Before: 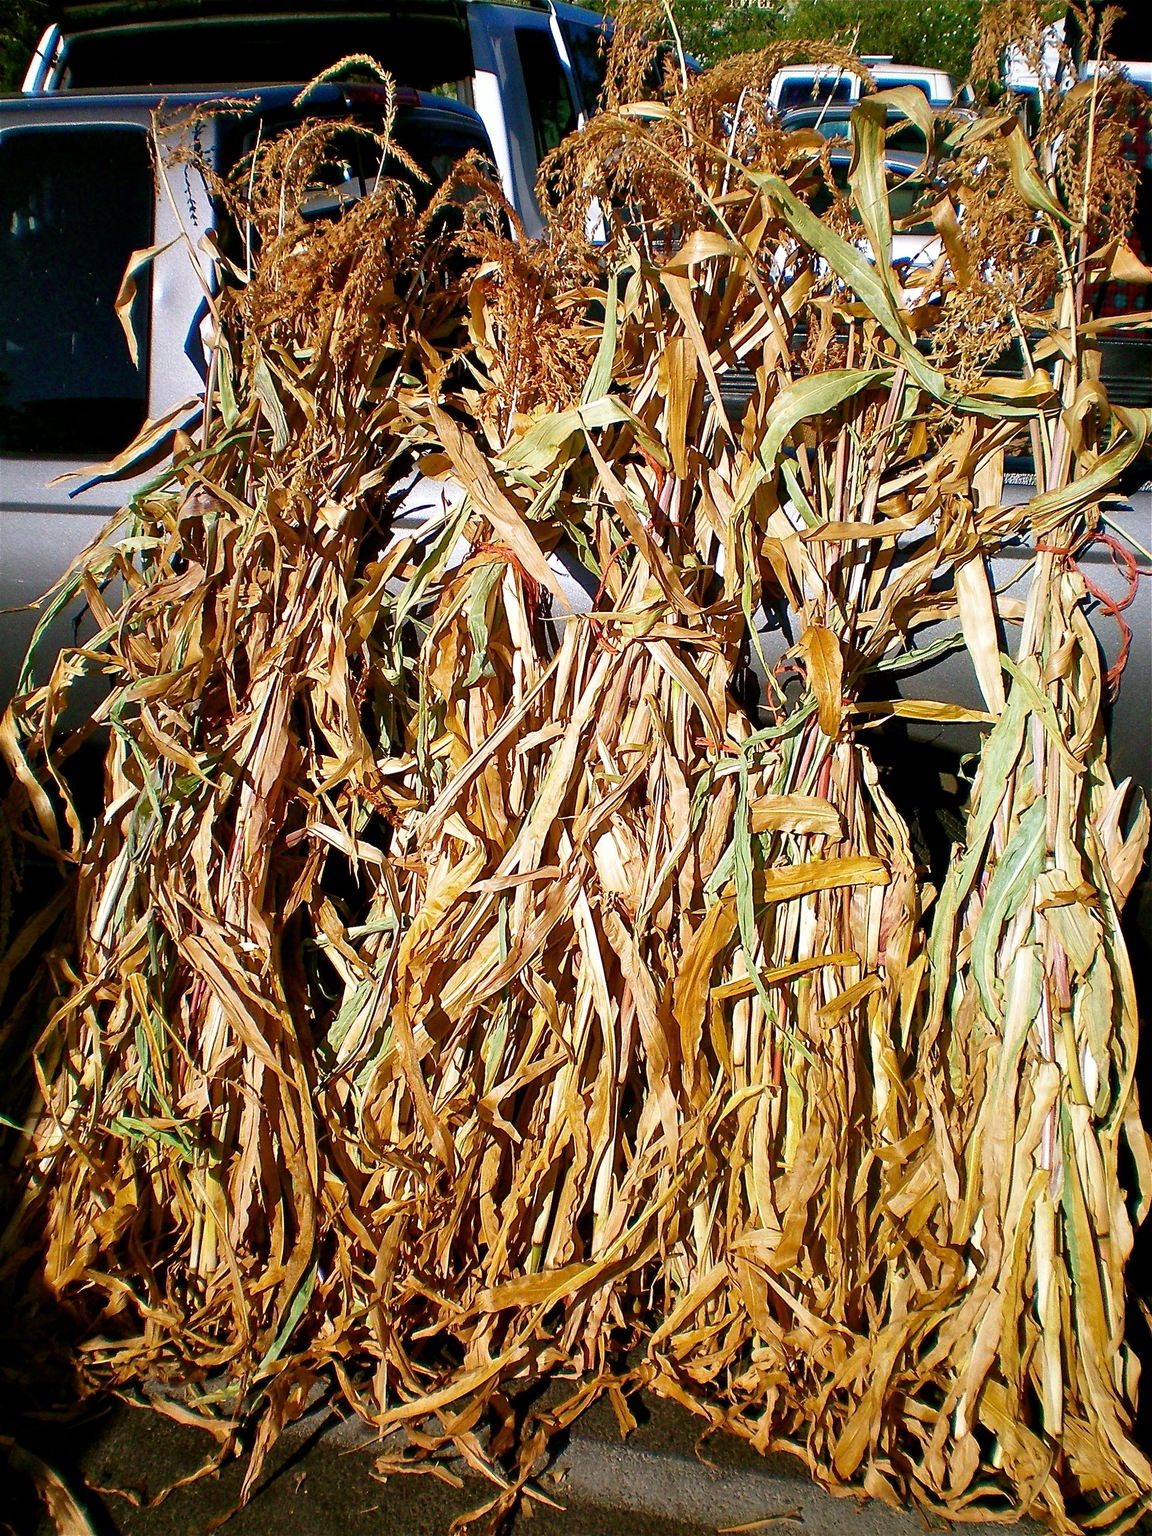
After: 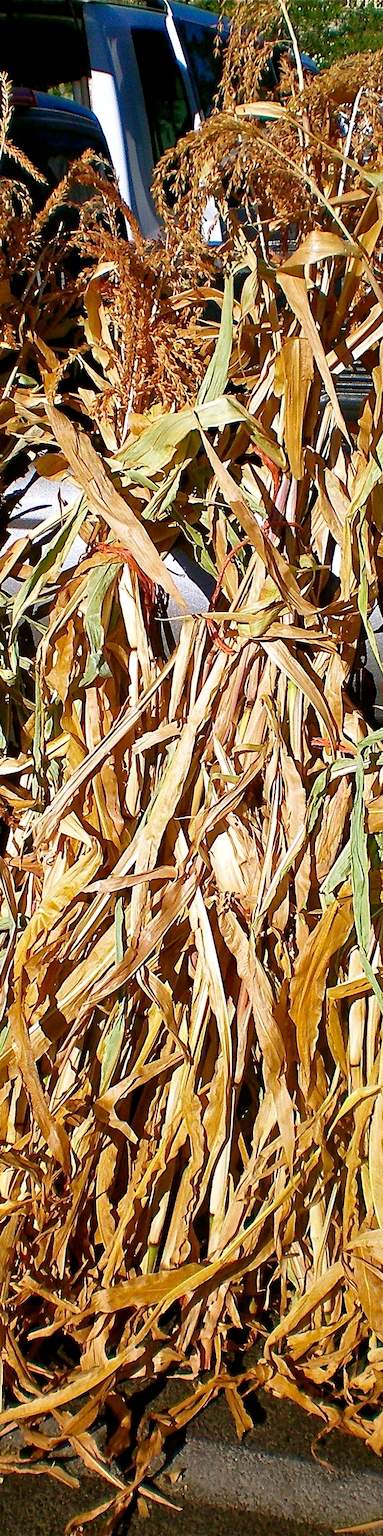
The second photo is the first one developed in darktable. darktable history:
haze removal: compatibility mode true, adaptive false
crop: left 33.36%, right 33.36%
